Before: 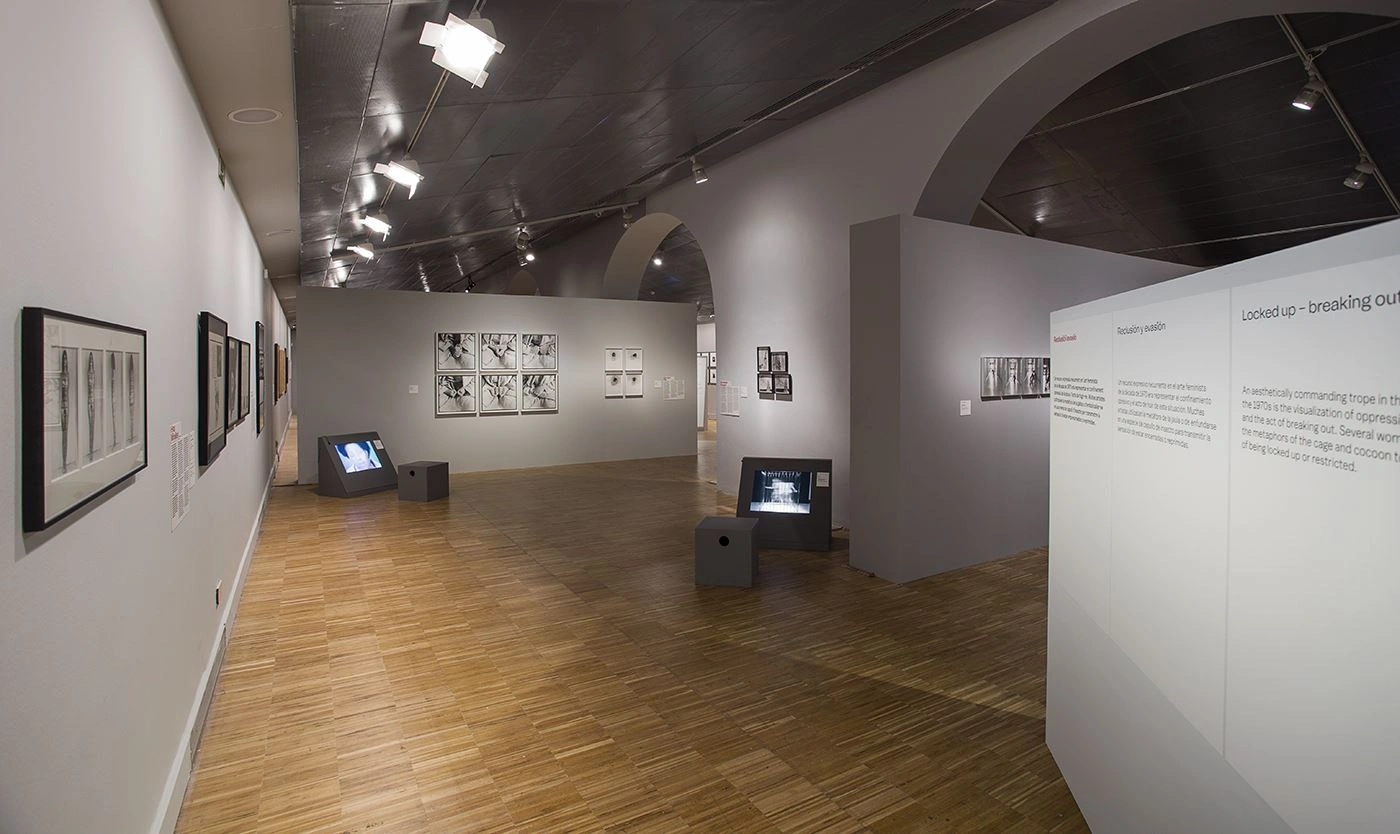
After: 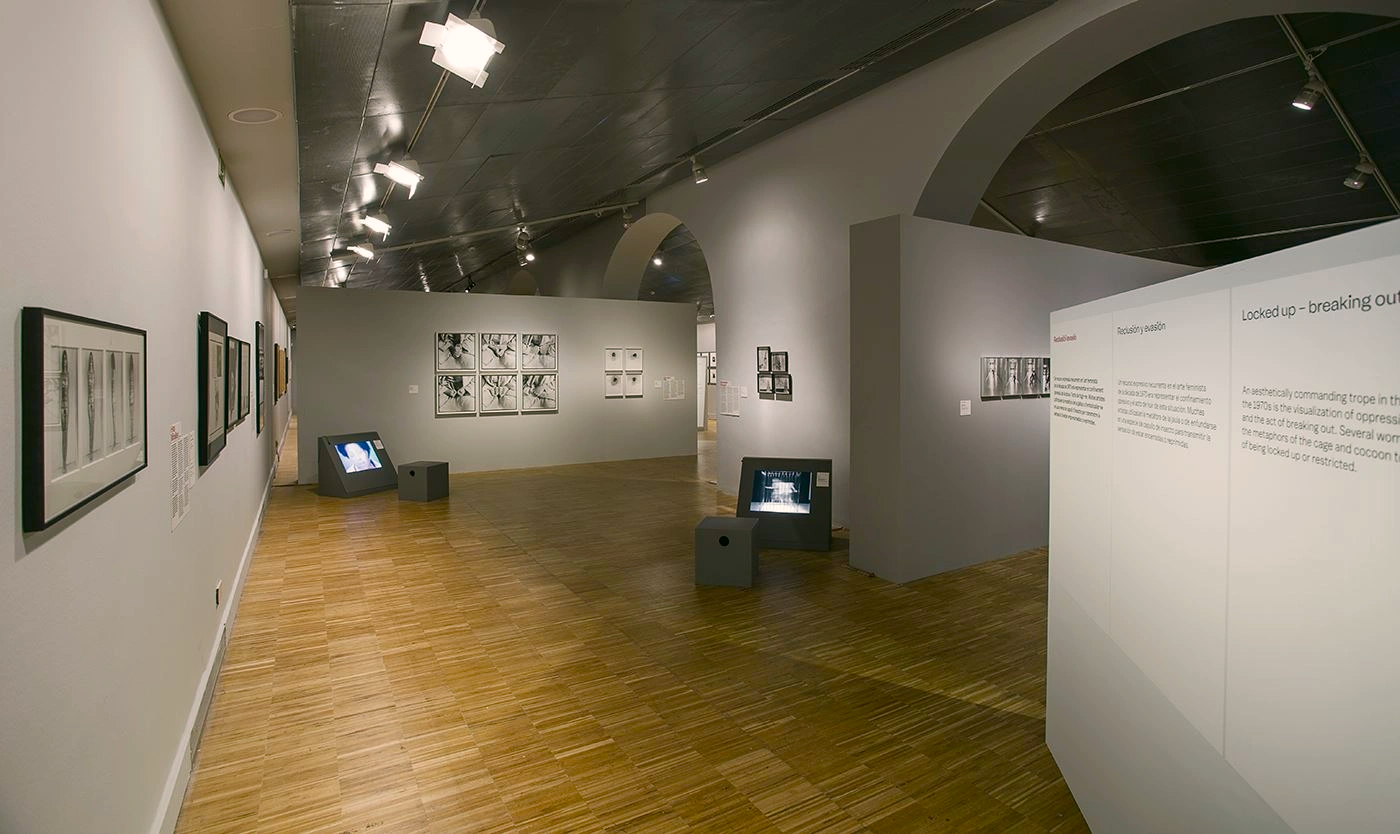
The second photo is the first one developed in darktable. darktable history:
color balance rgb: perceptual saturation grading › global saturation 20%, perceptual saturation grading › highlights -25%, perceptual saturation grading › shadows 25%
color correction: highlights a* 4.02, highlights b* 4.98, shadows a* -7.55, shadows b* 4.98
